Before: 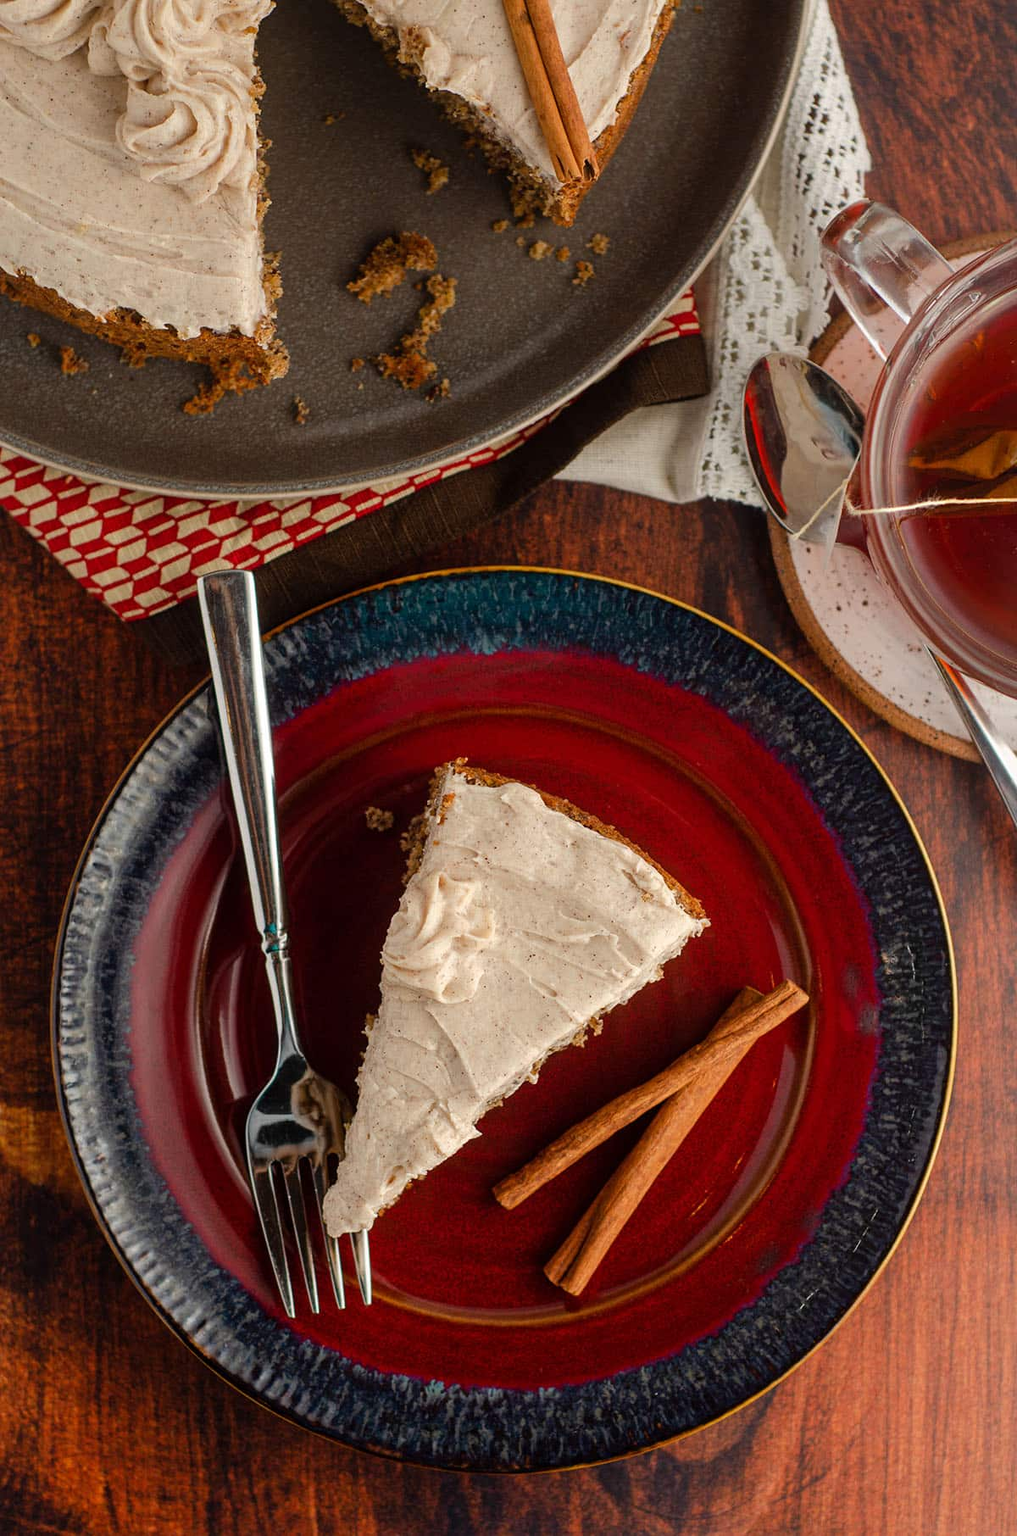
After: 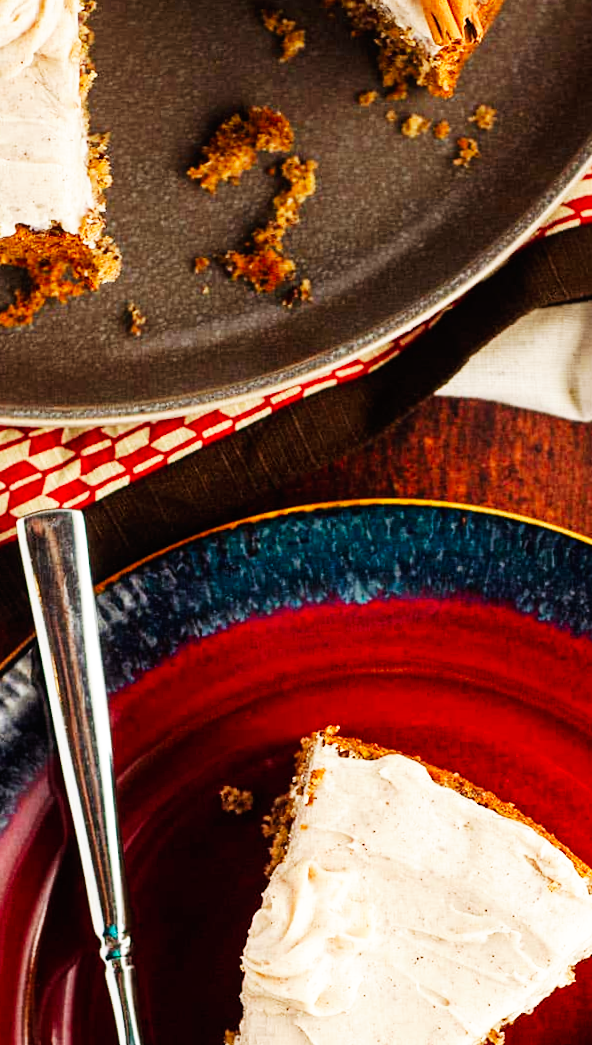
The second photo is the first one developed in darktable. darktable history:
base curve: curves: ch0 [(0, 0) (0.007, 0.004) (0.027, 0.03) (0.046, 0.07) (0.207, 0.54) (0.442, 0.872) (0.673, 0.972) (1, 1)], preserve colors none
crop: left 17.835%, top 7.675%, right 32.881%, bottom 32.213%
rotate and perspective: rotation -1°, crop left 0.011, crop right 0.989, crop top 0.025, crop bottom 0.975
